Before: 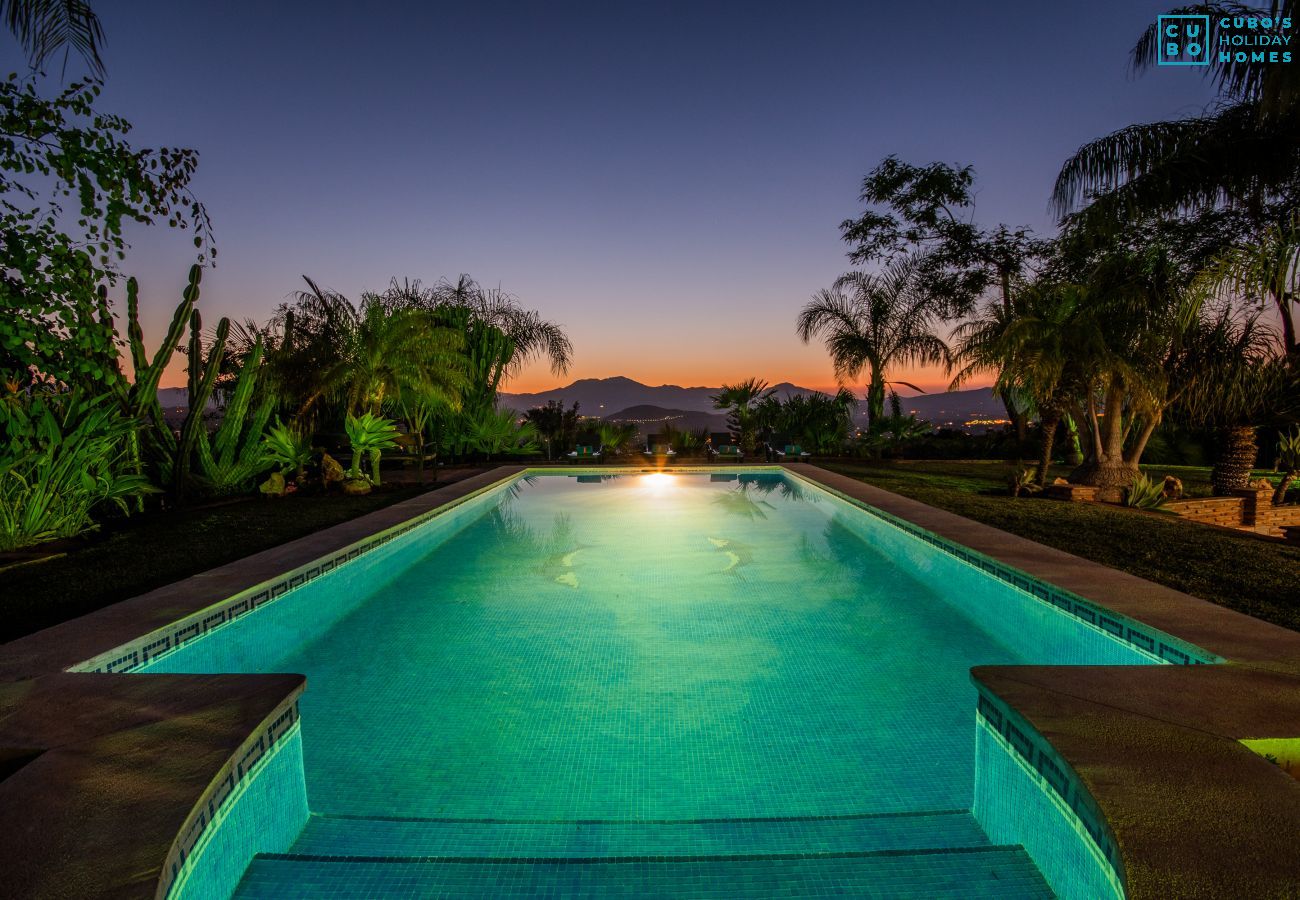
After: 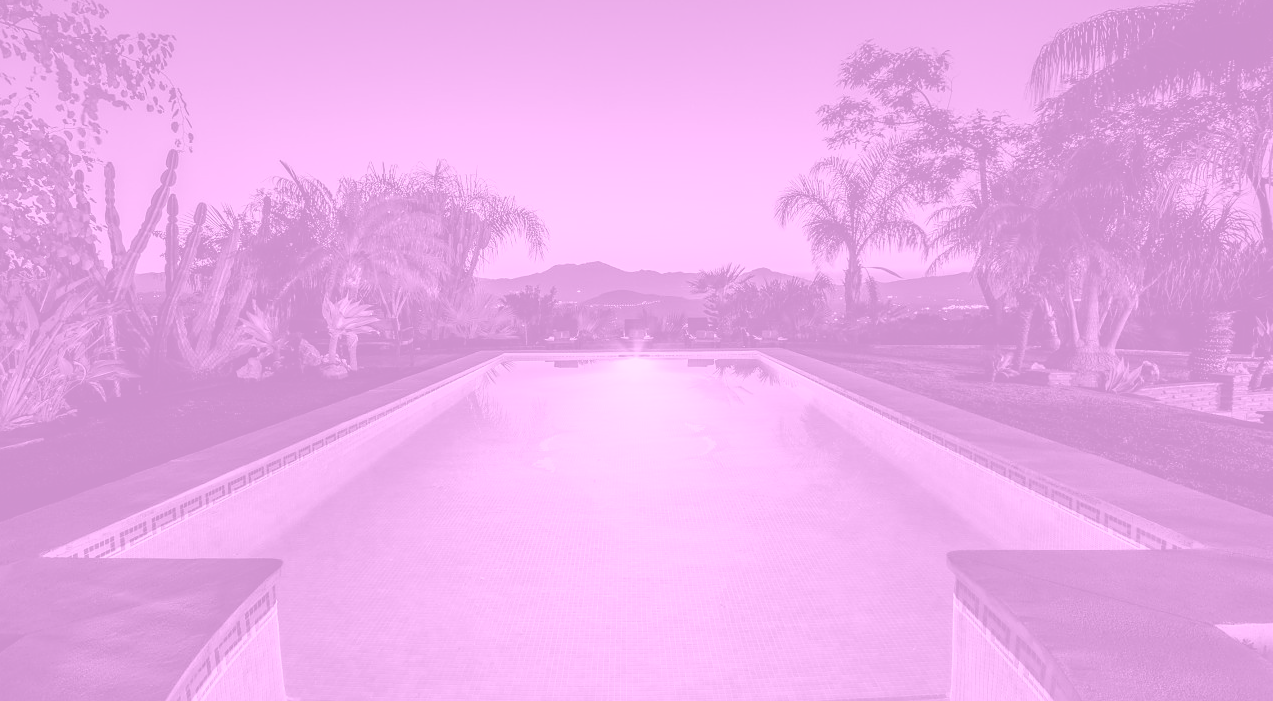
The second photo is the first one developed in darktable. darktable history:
crop and rotate: left 1.814%, top 12.818%, right 0.25%, bottom 9.225%
sharpen: radius 1, threshold 1
colorize: hue 331.2°, saturation 69%, source mix 30.28%, lightness 69.02%, version 1
